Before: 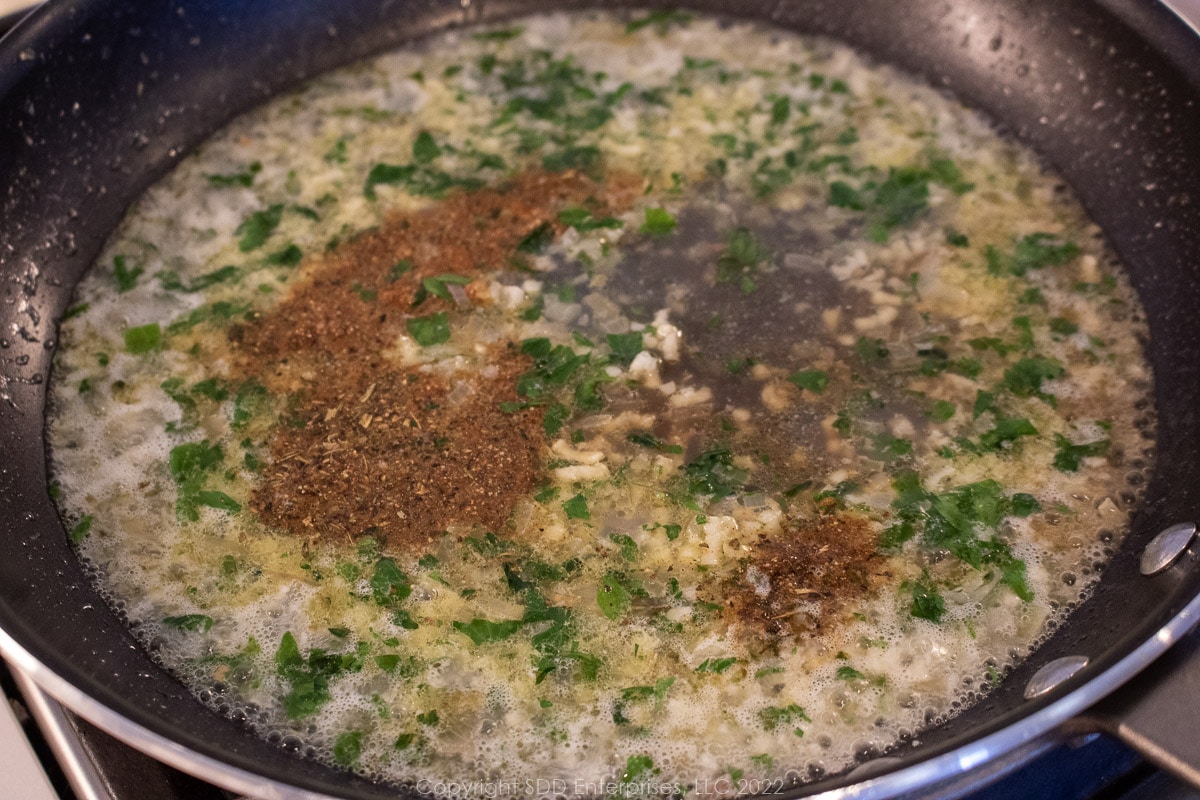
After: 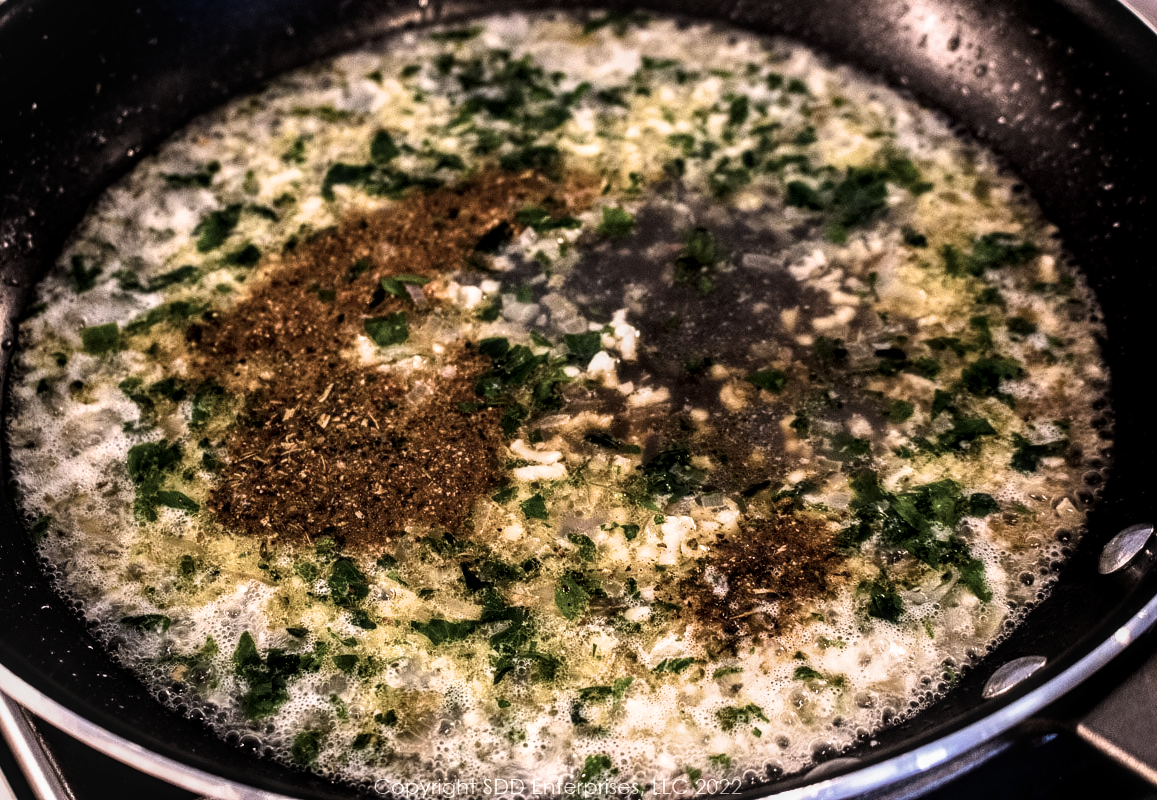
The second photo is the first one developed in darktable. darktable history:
haze removal: strength -0.095, compatibility mode true, adaptive false
color balance rgb: linear chroma grading › global chroma 33.617%, perceptual saturation grading › global saturation 24.962%, global vibrance 14.728%
filmic rgb: black relative exposure -8.18 EV, white relative exposure 2.23 EV, hardness 7.12, latitude 85.5%, contrast 1.681, highlights saturation mix -4.07%, shadows ↔ highlights balance -2.64%
local contrast: detail 130%
exposure: black level correction -0.015, exposure -0.504 EV, compensate highlight preservation false
tone equalizer: -8 EV -0.781 EV, -7 EV -0.72 EV, -6 EV -0.578 EV, -5 EV -0.364 EV, -3 EV 0.38 EV, -2 EV 0.6 EV, -1 EV 0.674 EV, +0 EV 0.736 EV, edges refinement/feathering 500, mask exposure compensation -1.57 EV, preserve details no
contrast brightness saturation: contrast 0.1, saturation -0.351
crop and rotate: left 3.513%
